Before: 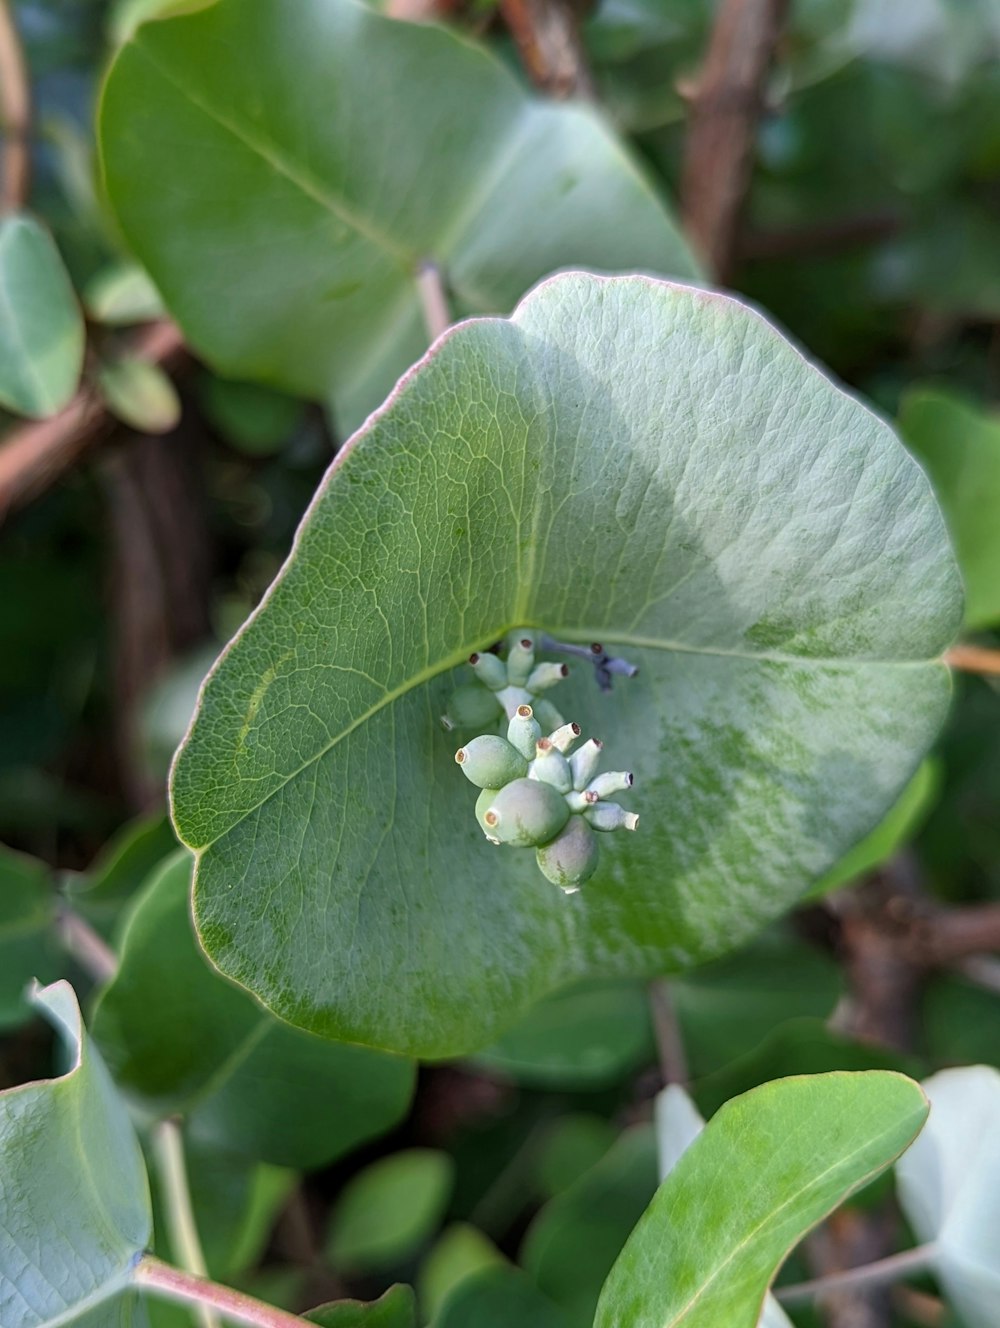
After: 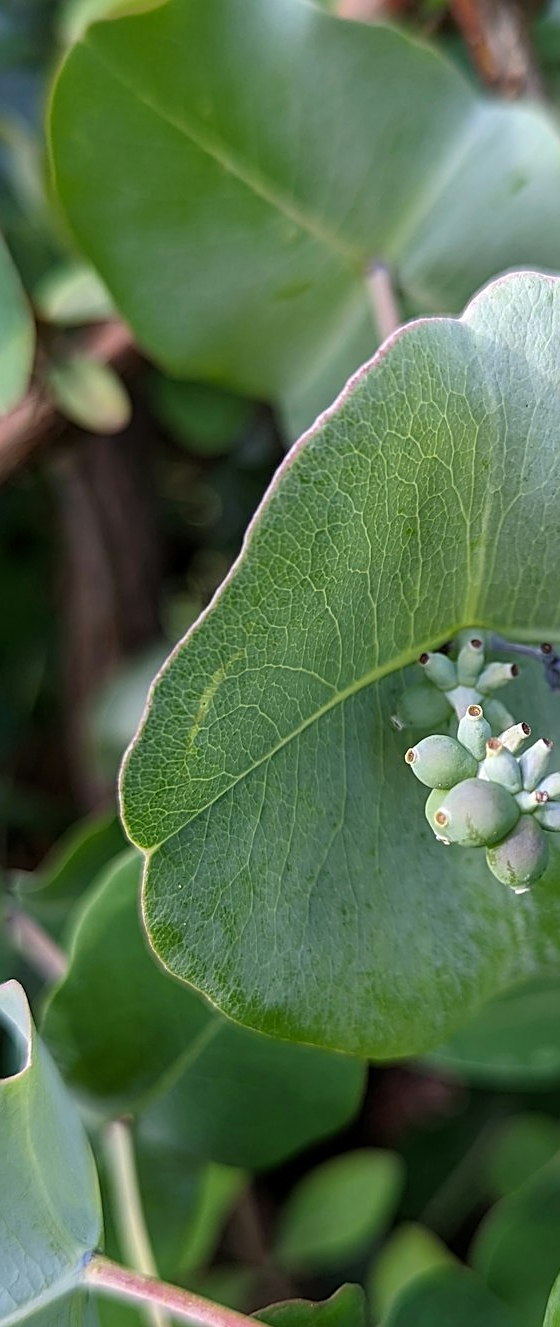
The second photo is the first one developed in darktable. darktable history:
crop: left 5.011%, right 38.955%
sharpen: on, module defaults
